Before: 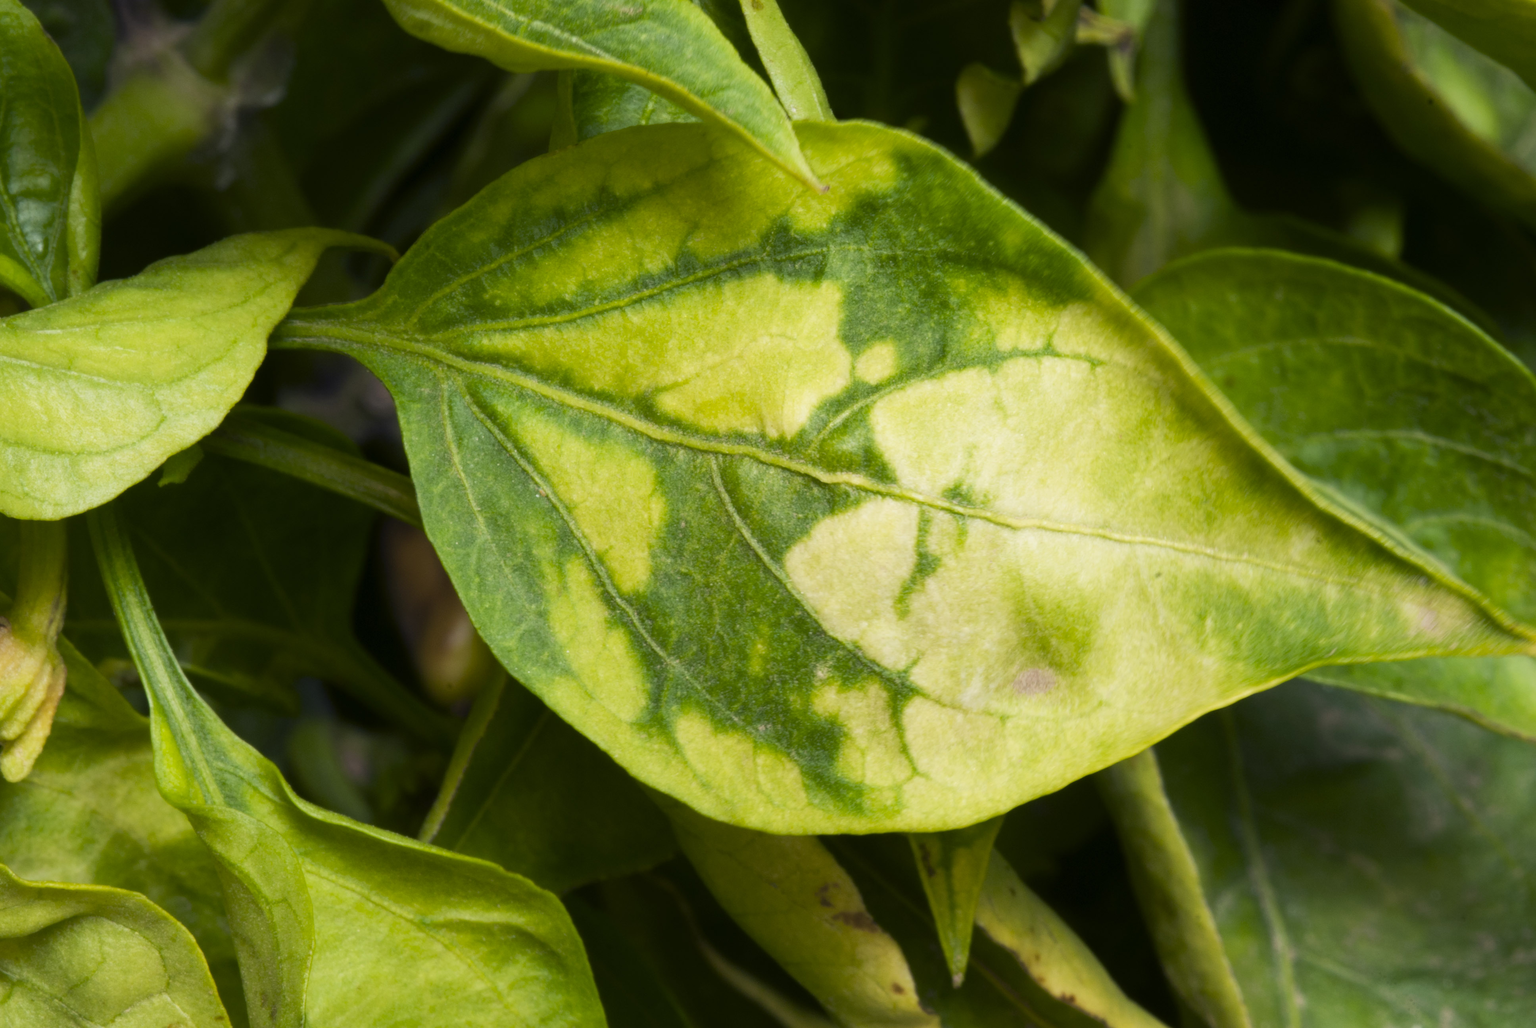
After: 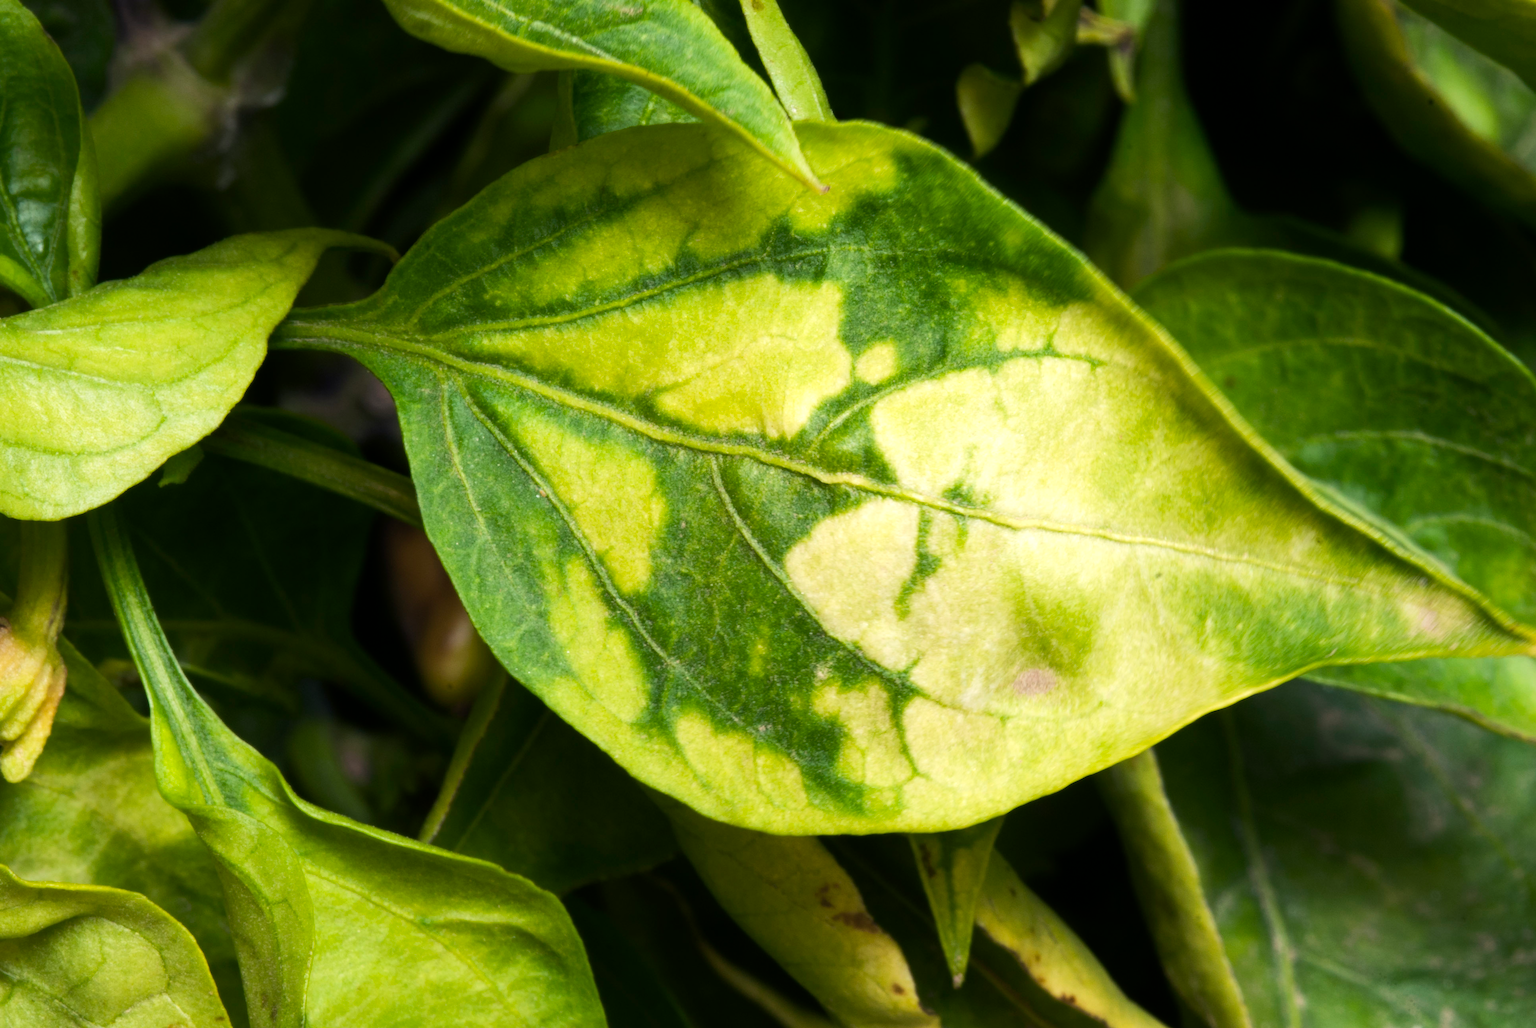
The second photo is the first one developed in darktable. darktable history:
tone equalizer: -8 EV -0.442 EV, -7 EV -0.383 EV, -6 EV -0.317 EV, -5 EV -0.237 EV, -3 EV 0.194 EV, -2 EV 0.318 EV, -1 EV 0.374 EV, +0 EV 0.422 EV, edges refinement/feathering 500, mask exposure compensation -1.57 EV, preserve details no
